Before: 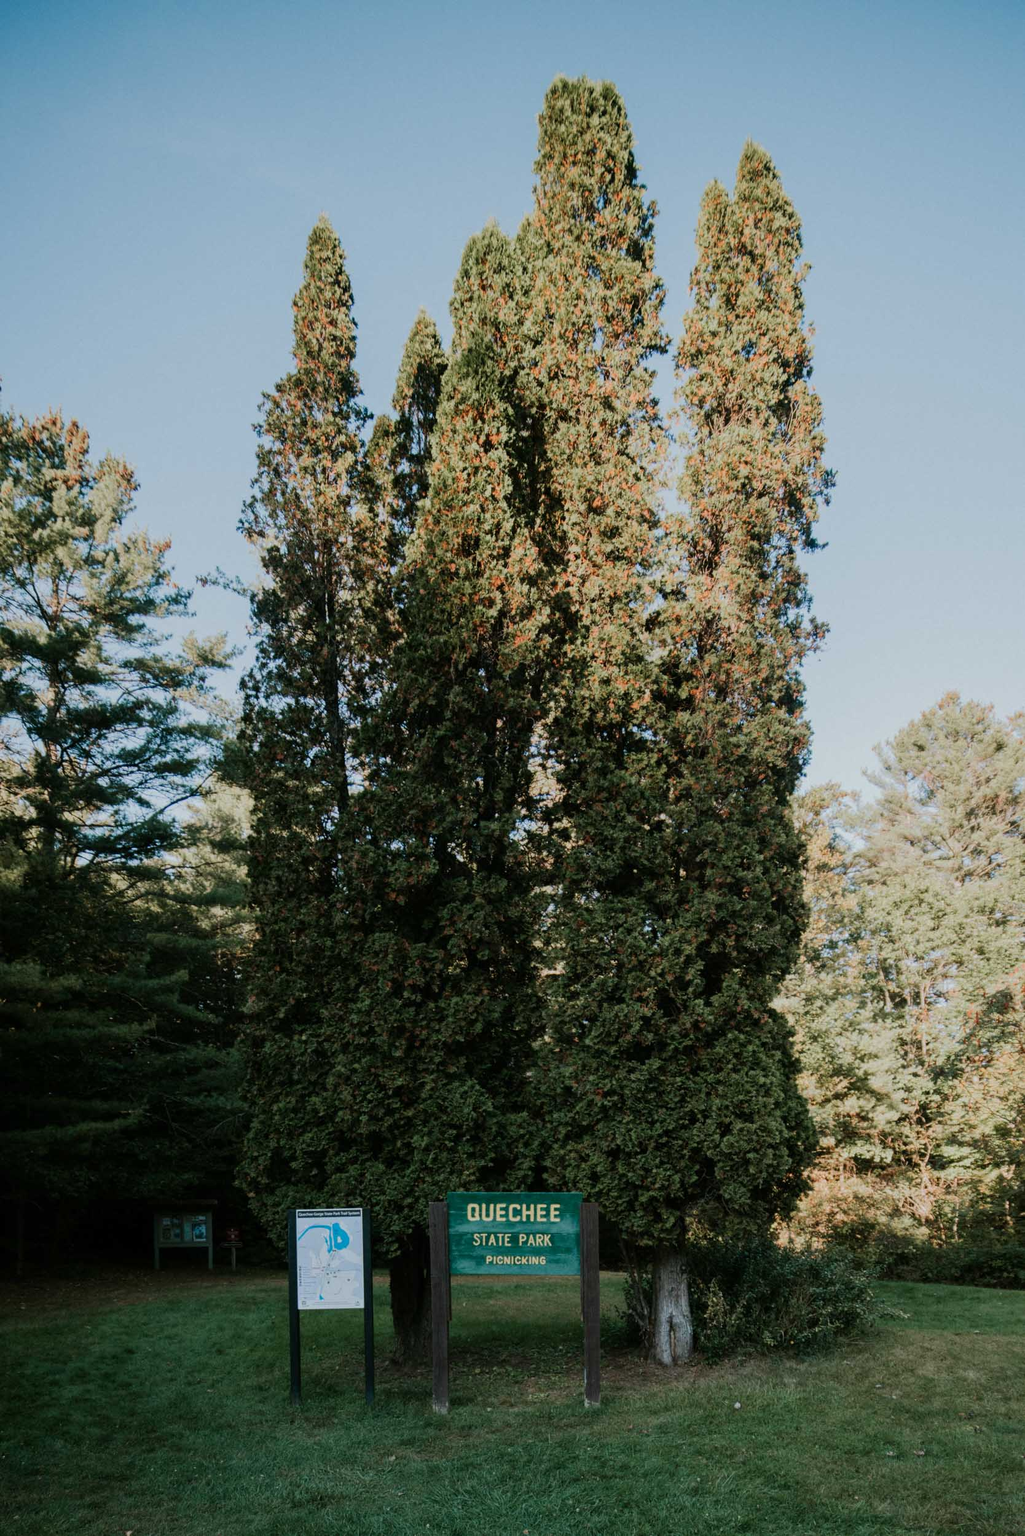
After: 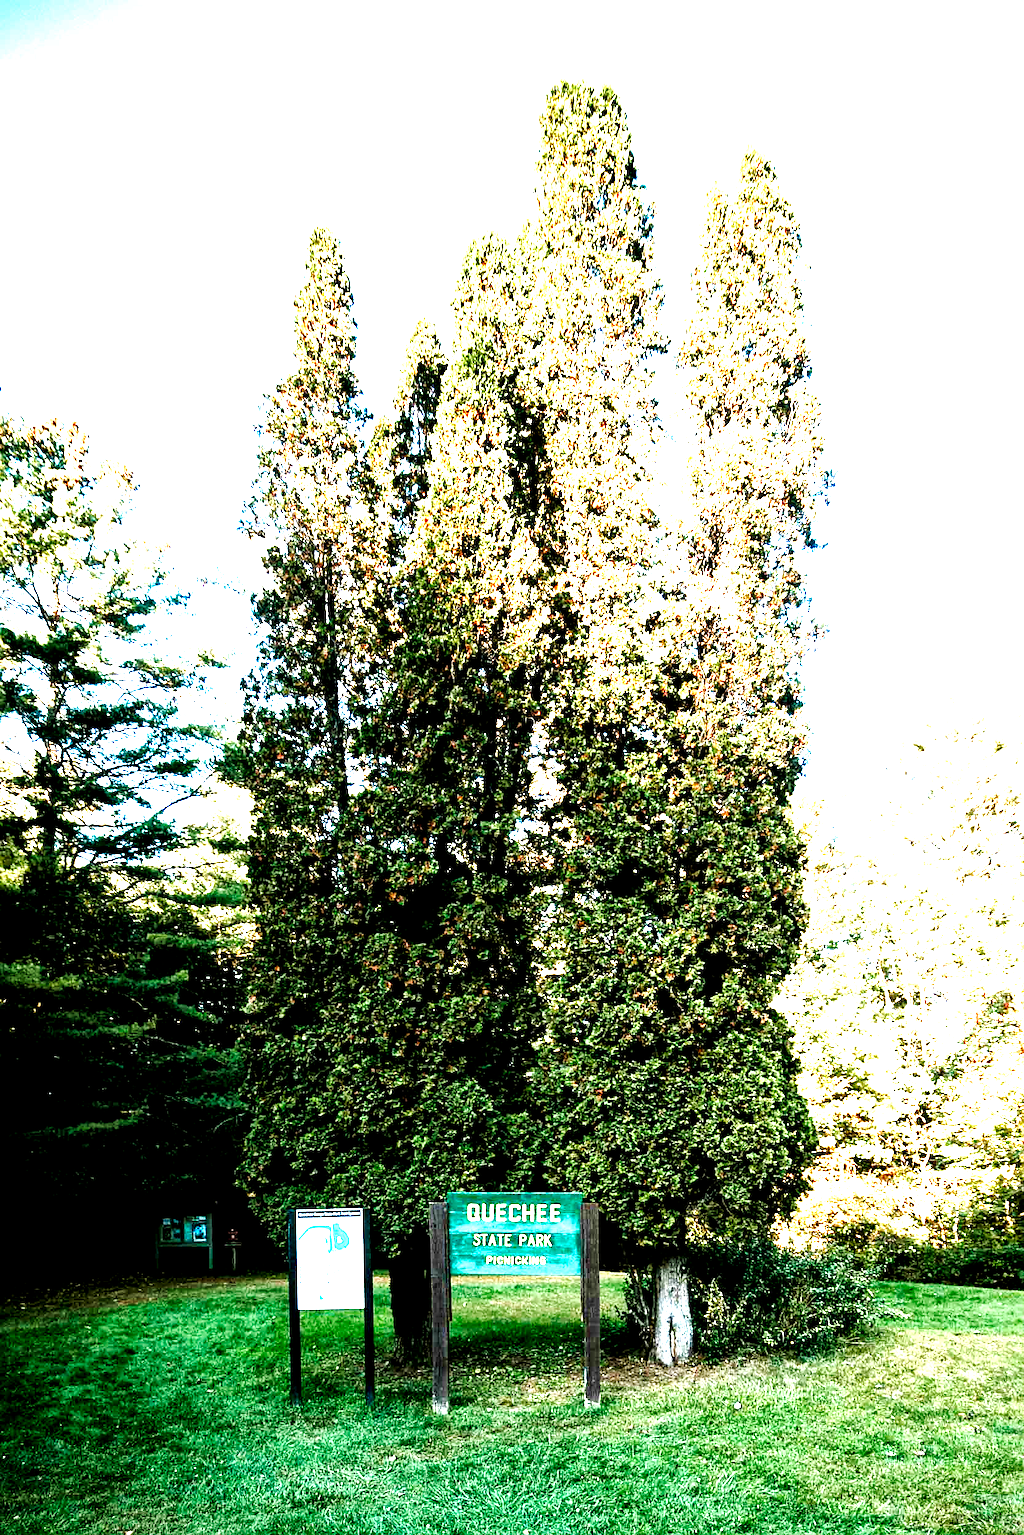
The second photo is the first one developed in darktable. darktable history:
sharpen: on, module defaults
base curve: curves: ch0 [(0, 0) (0.028, 0.03) (0.121, 0.232) (0.46, 0.748) (0.859, 0.968) (1, 1)], preserve colors none
raw denoise: x [[0, 0.25, 0.5, 0.75, 1] ×4]
exposure: black level correction 0.008, exposure 0.979 EV, compensate highlight preservation false
levels: levels [0, 0.352, 0.703]
local contrast: mode bilateral grid, contrast 20, coarseness 50, detail 161%, midtone range 0.2
